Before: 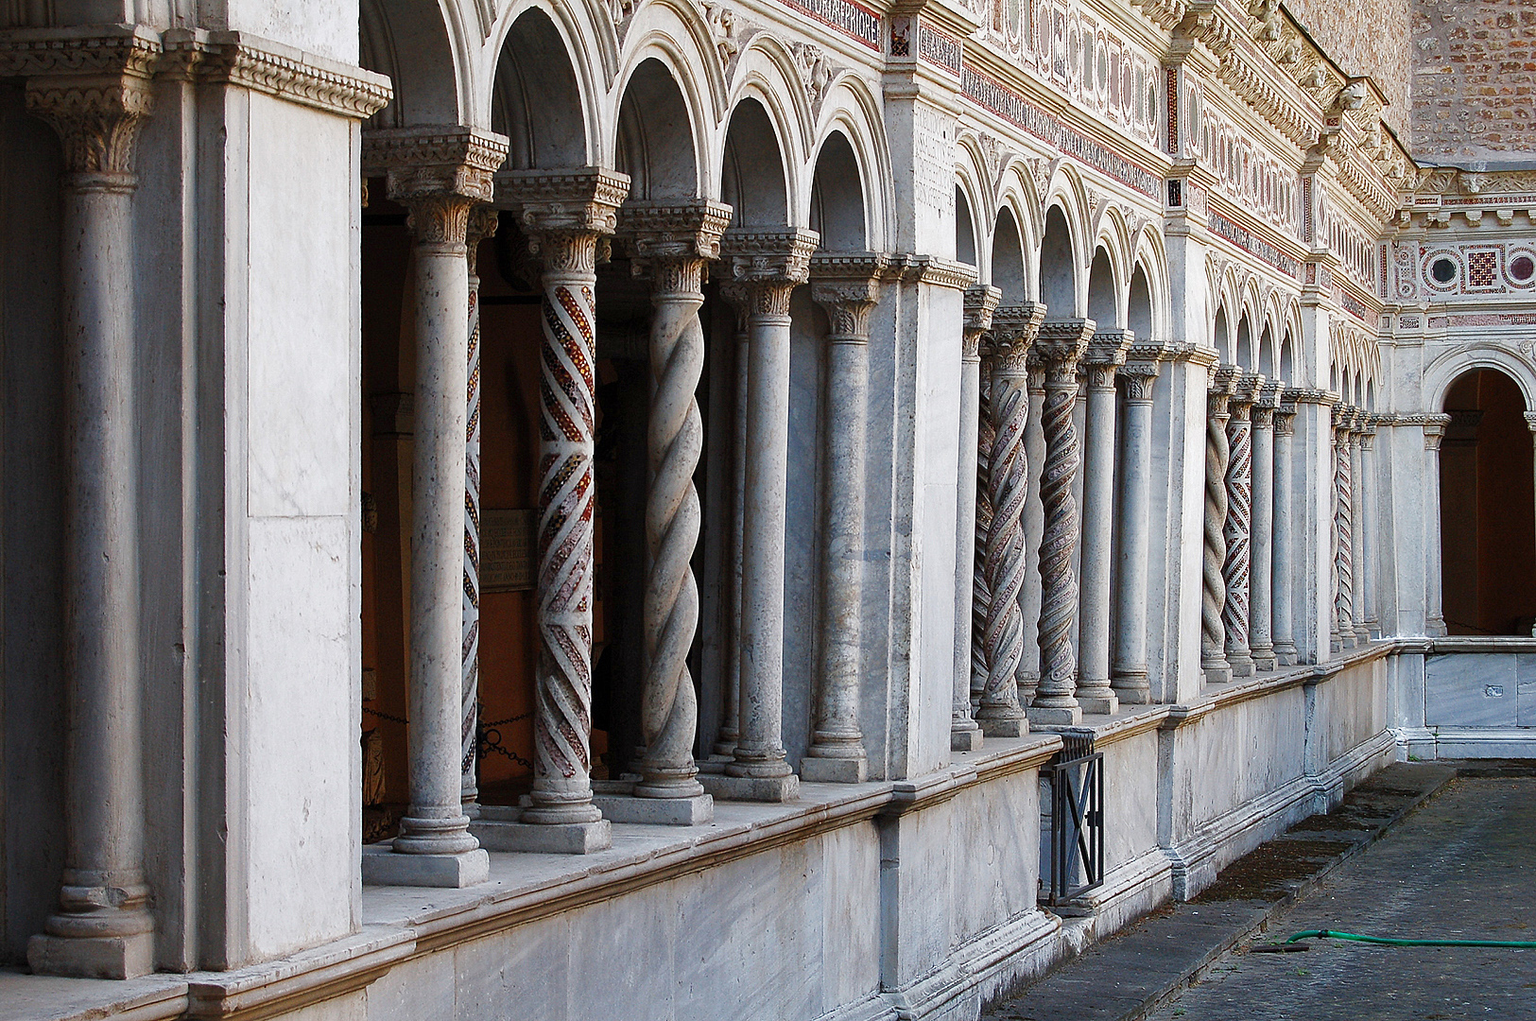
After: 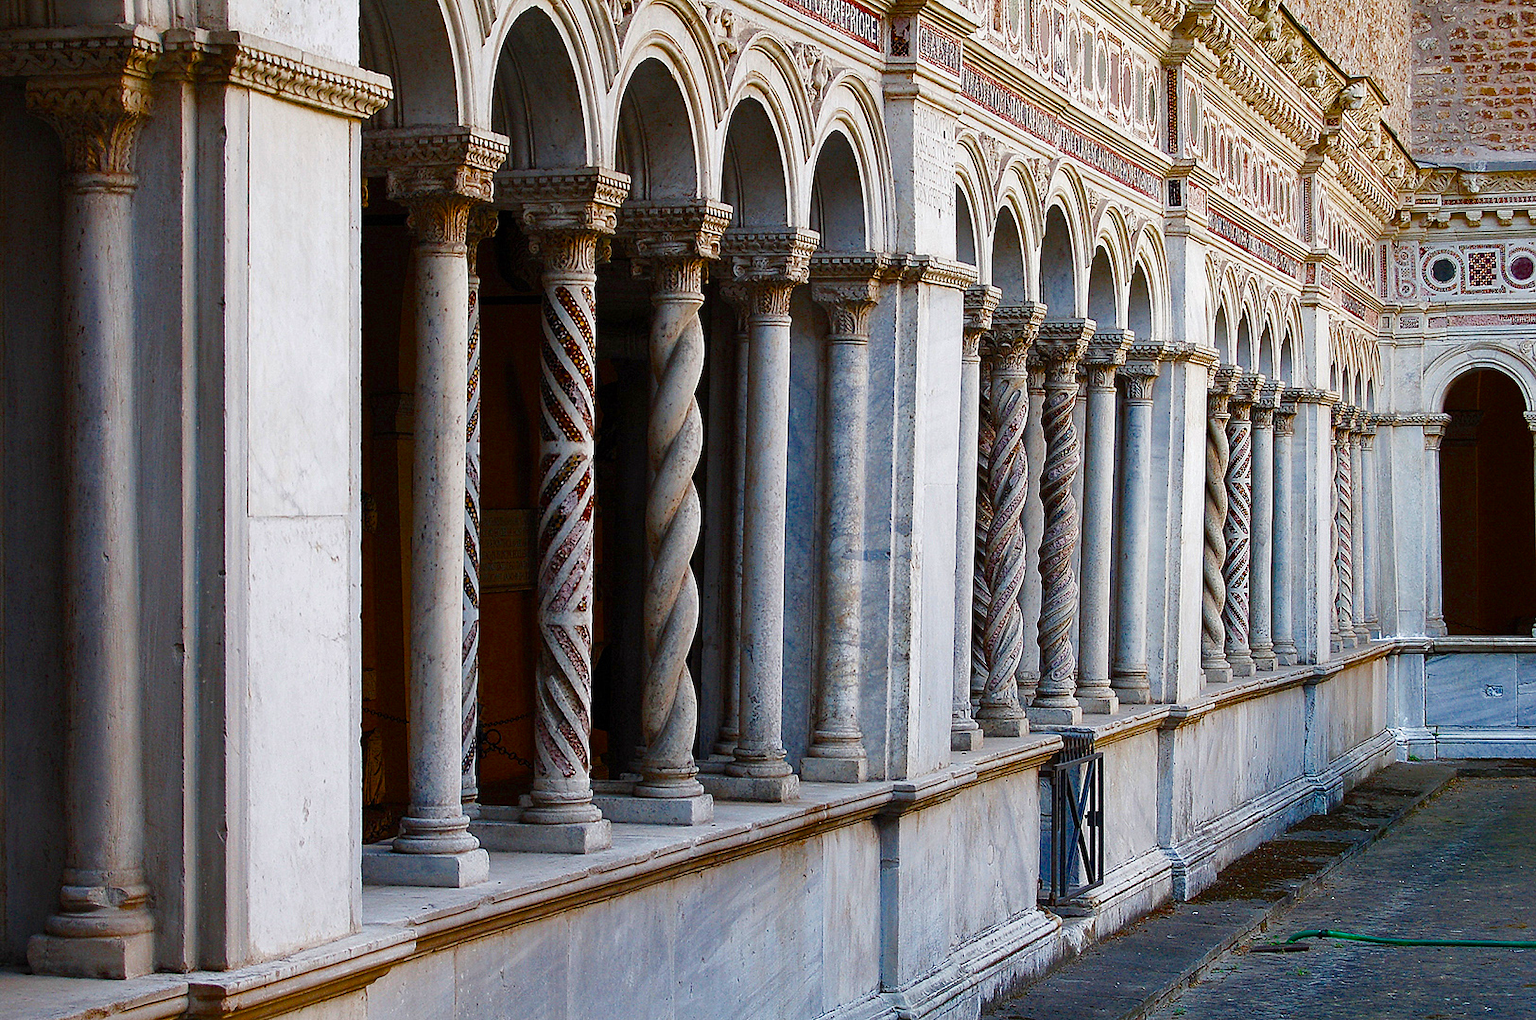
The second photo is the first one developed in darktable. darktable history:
color balance rgb: linear chroma grading › global chroma 8.396%, perceptual saturation grading › global saturation 28.893%, perceptual saturation grading › mid-tones 12.721%, perceptual saturation grading › shadows 10.578%, saturation formula JzAzBz (2021)
